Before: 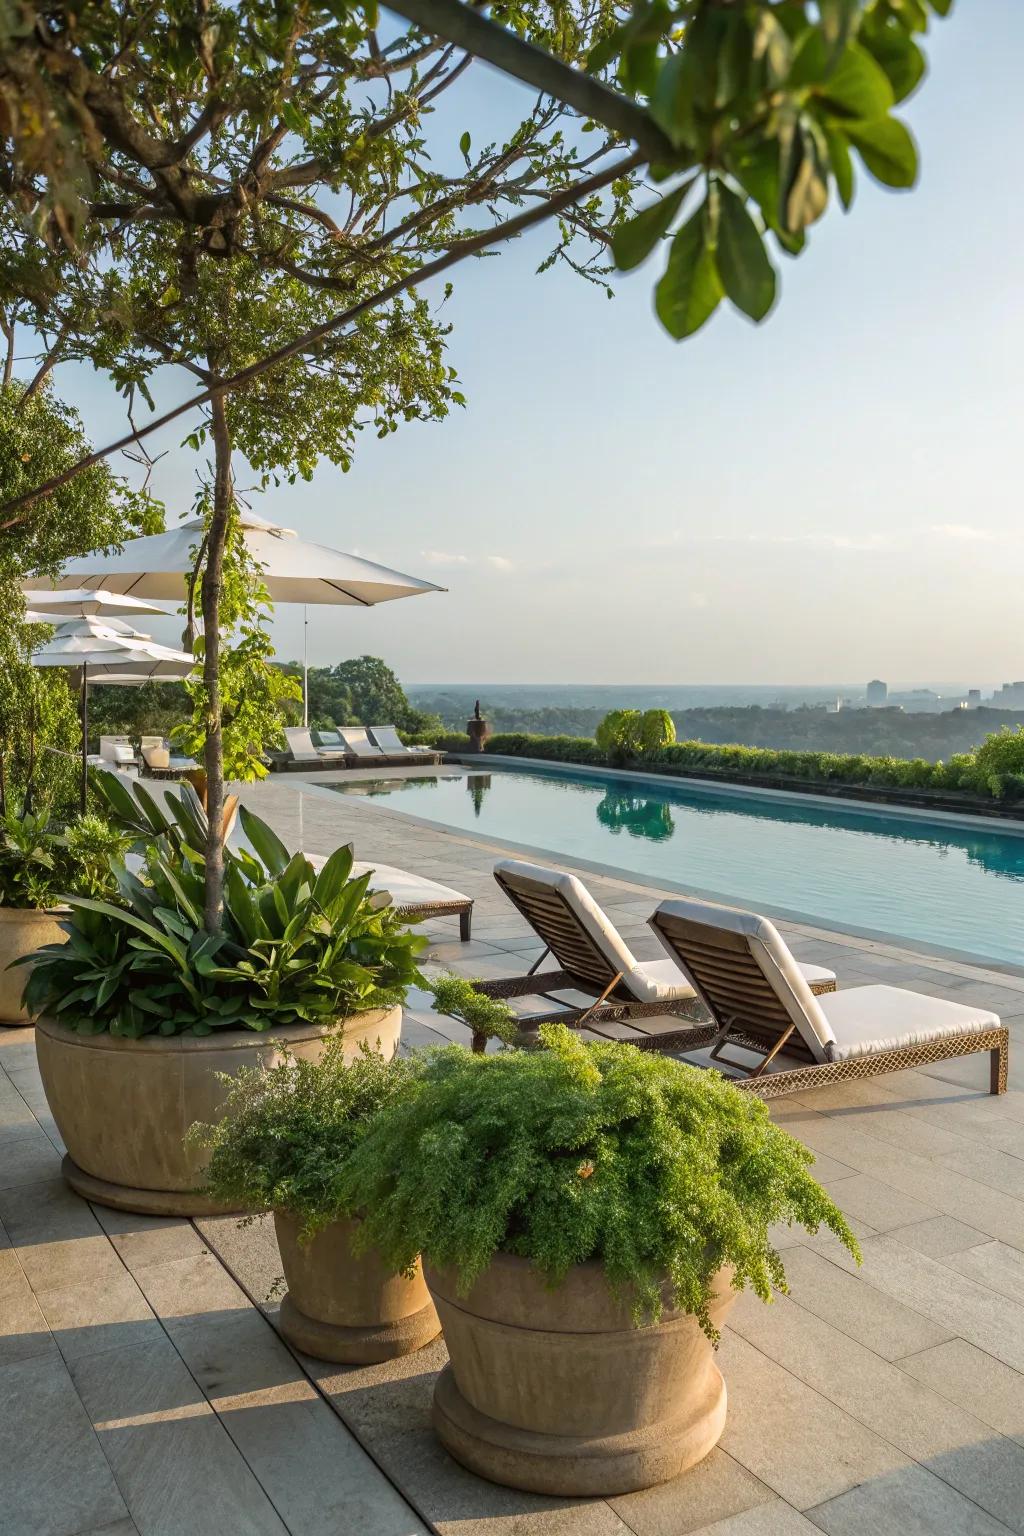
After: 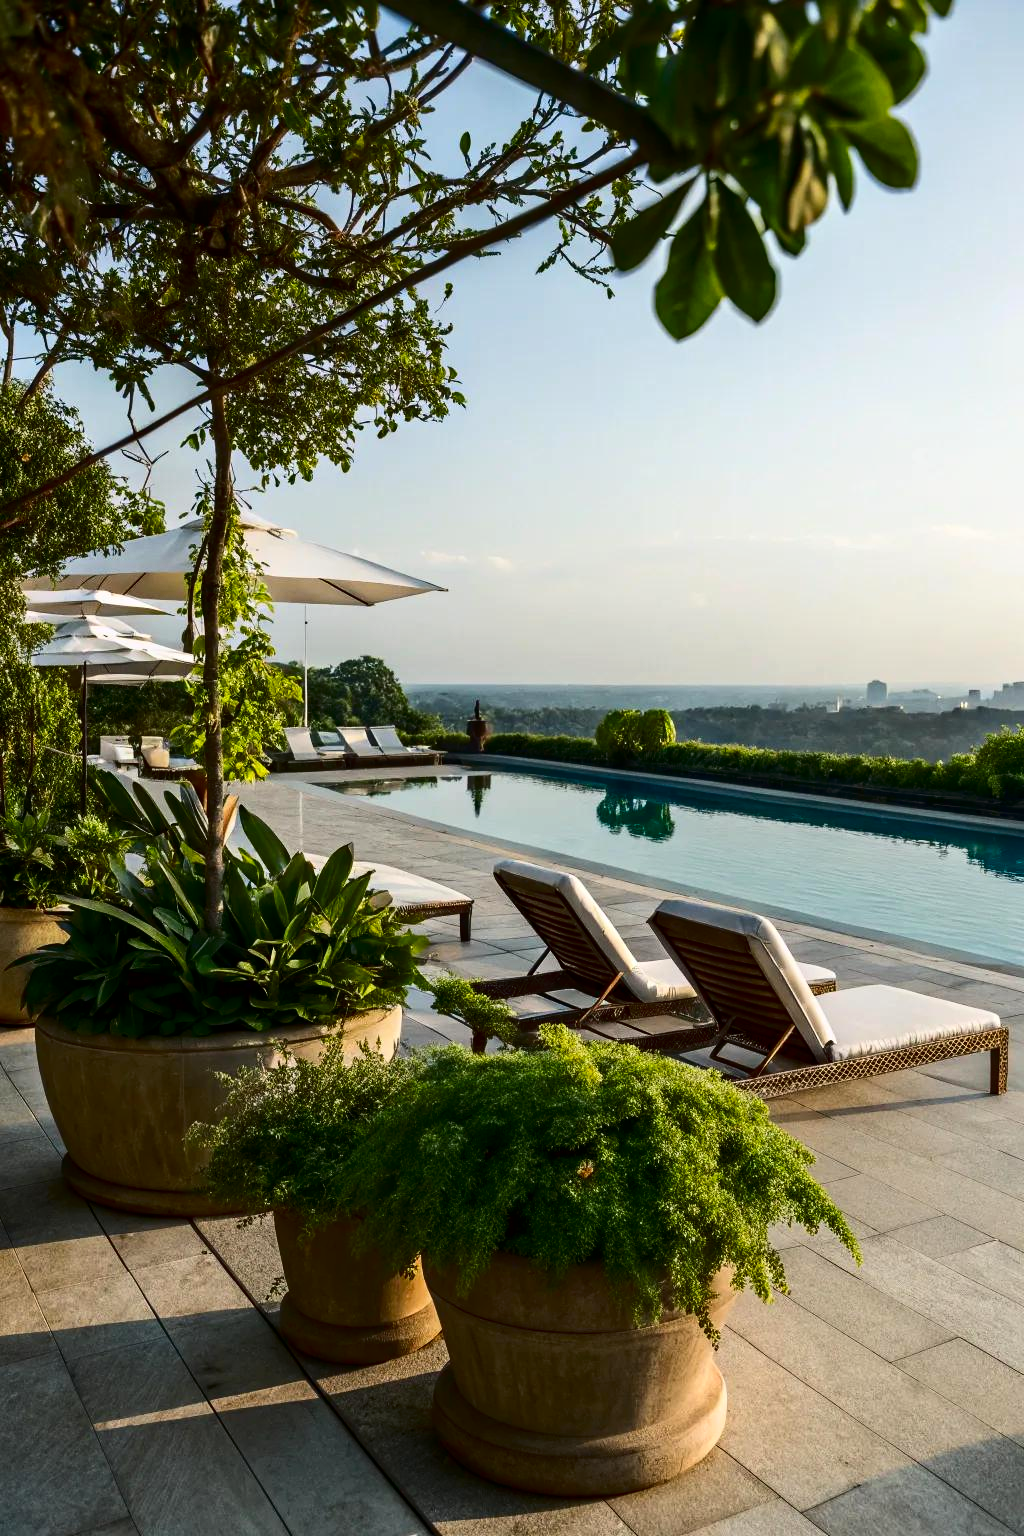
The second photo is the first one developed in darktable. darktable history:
contrast brightness saturation: contrast 0.235, brightness -0.228, saturation 0.144
